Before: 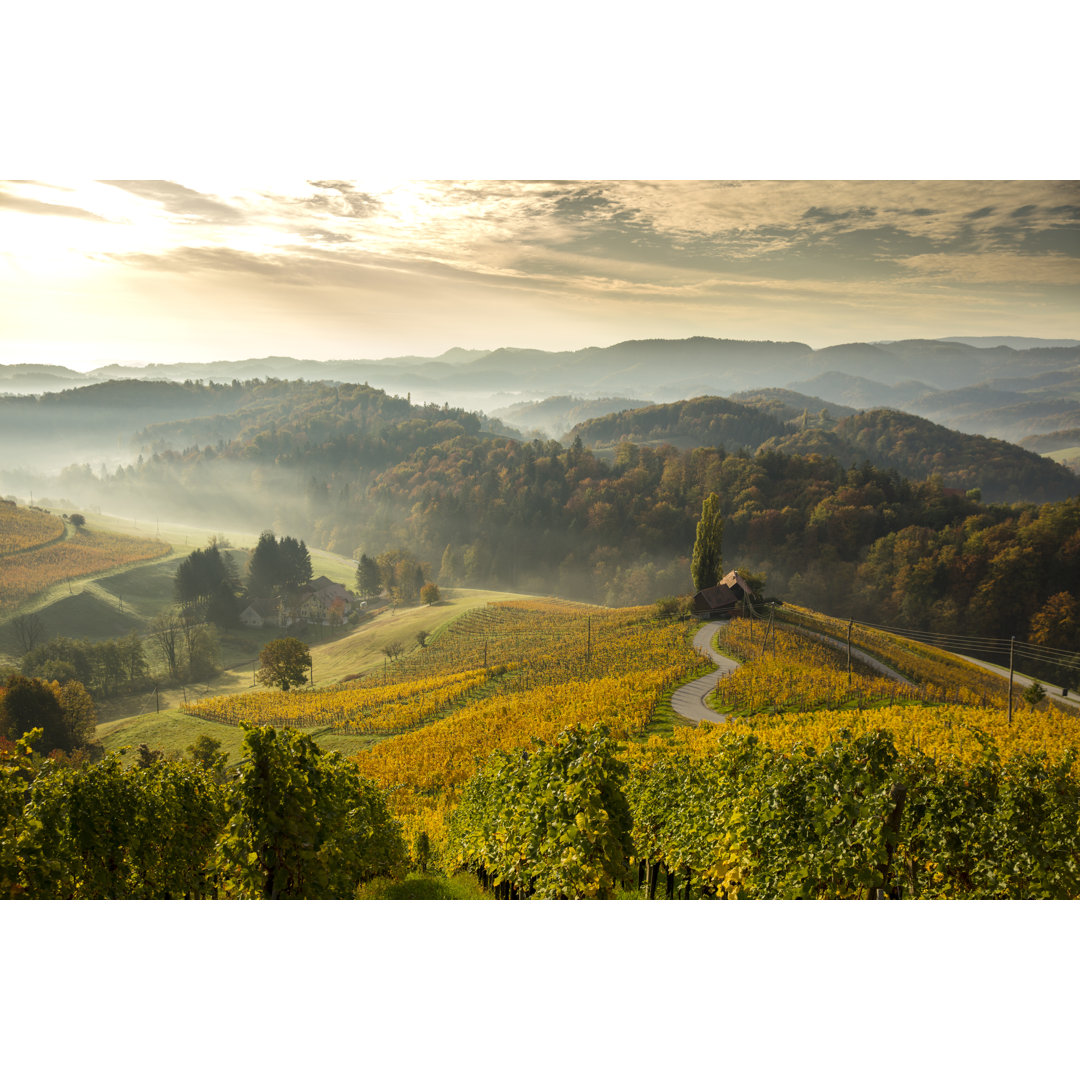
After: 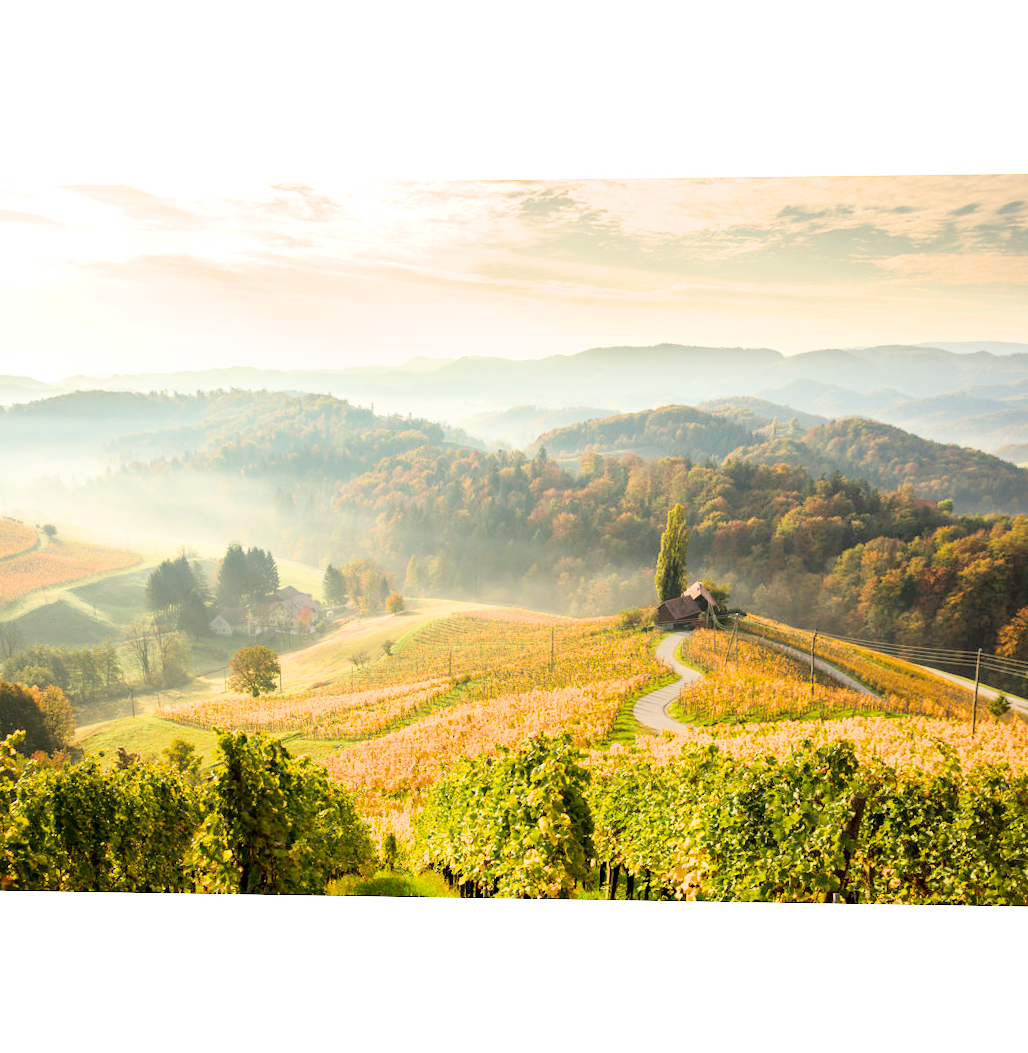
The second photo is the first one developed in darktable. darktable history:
exposure: black level correction 0, exposure 2.088 EV, compensate exposure bias true, compensate highlight preservation false
rotate and perspective: rotation 0.074°, lens shift (vertical) 0.096, lens shift (horizontal) -0.041, crop left 0.043, crop right 0.952, crop top 0.024, crop bottom 0.979
filmic rgb: black relative exposure -7.65 EV, white relative exposure 4.56 EV, hardness 3.61
